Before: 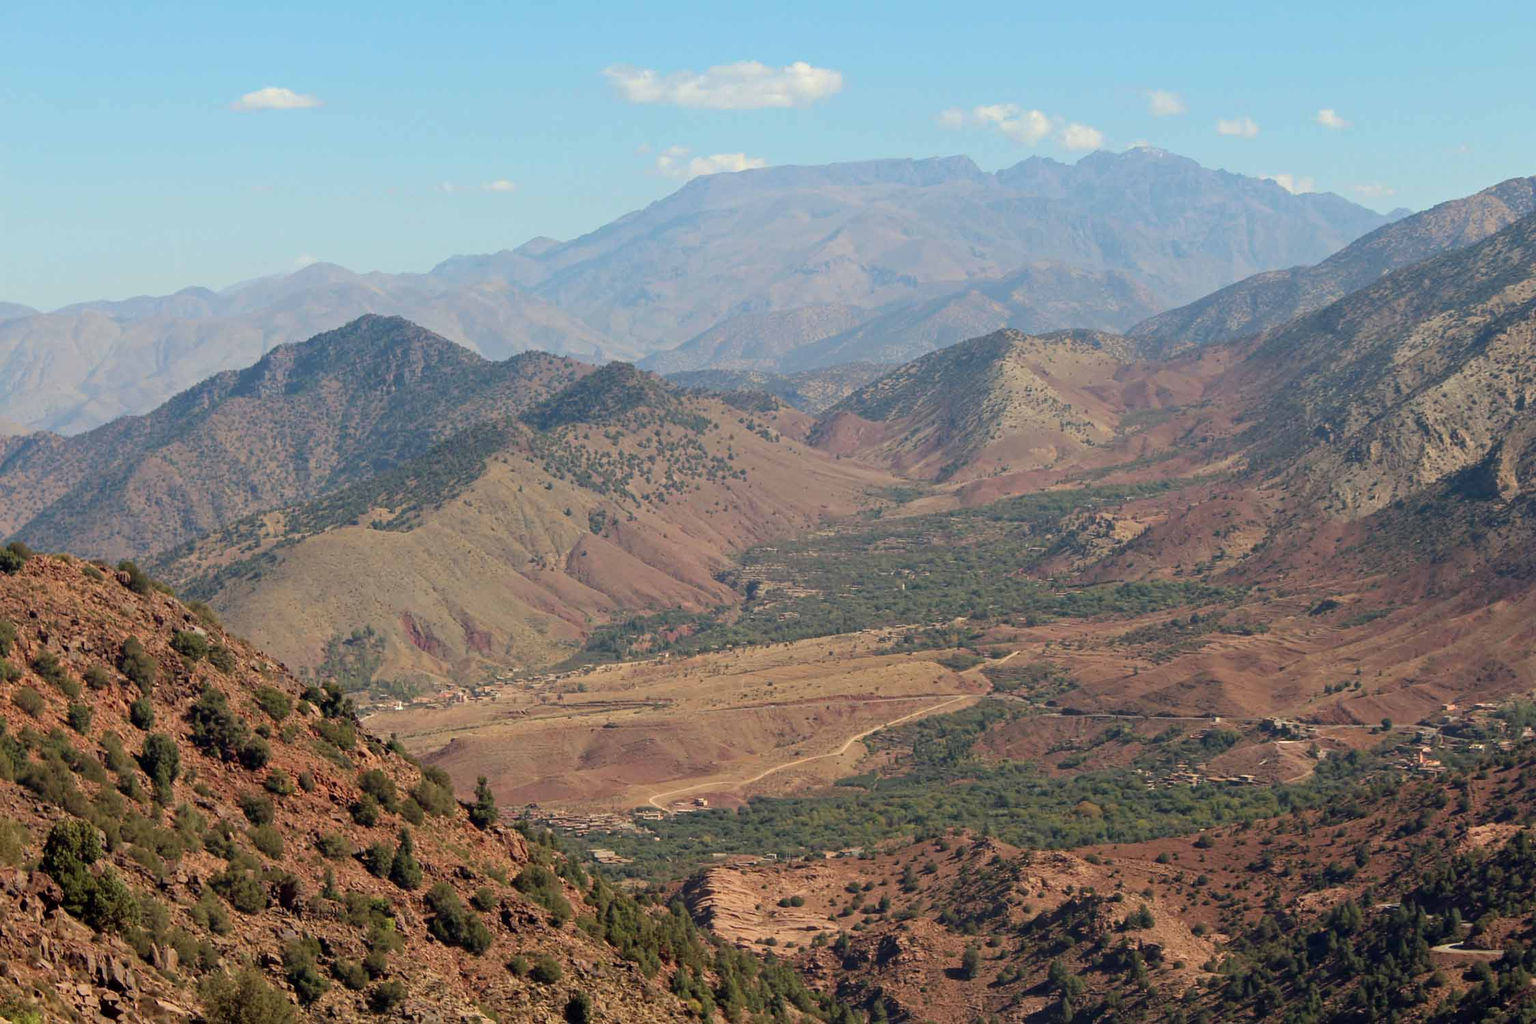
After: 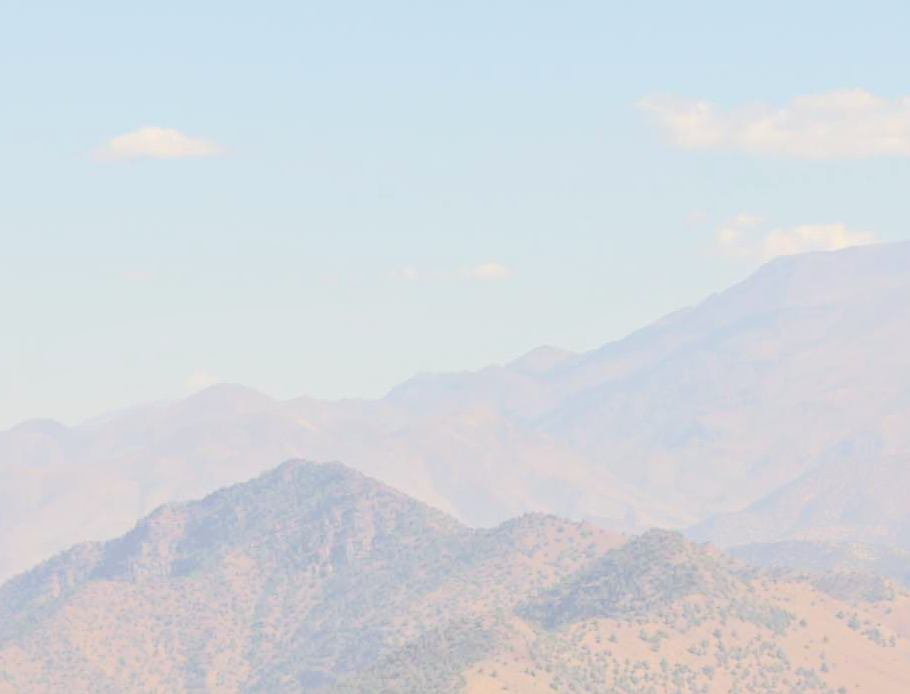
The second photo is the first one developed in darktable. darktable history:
color correction: highlights a* 5.51, highlights b* 5.25, saturation 0.667
contrast brightness saturation: brightness 0.986
crop and rotate: left 10.941%, top 0.116%, right 48.606%, bottom 53.59%
exposure: black level correction -0.002, exposure 0.541 EV, compensate highlight preservation false
local contrast: mode bilateral grid, contrast 25, coarseness 51, detail 122%, midtone range 0.2
tone equalizer: -8 EV -0.02 EV, -7 EV 0.008 EV, -6 EV -0.008 EV, -5 EV 0.006 EV, -4 EV -0.049 EV, -3 EV -0.231 EV, -2 EV -0.685 EV, -1 EV -0.99 EV, +0 EV -0.948 EV, edges refinement/feathering 500, mask exposure compensation -1.57 EV, preserve details no
